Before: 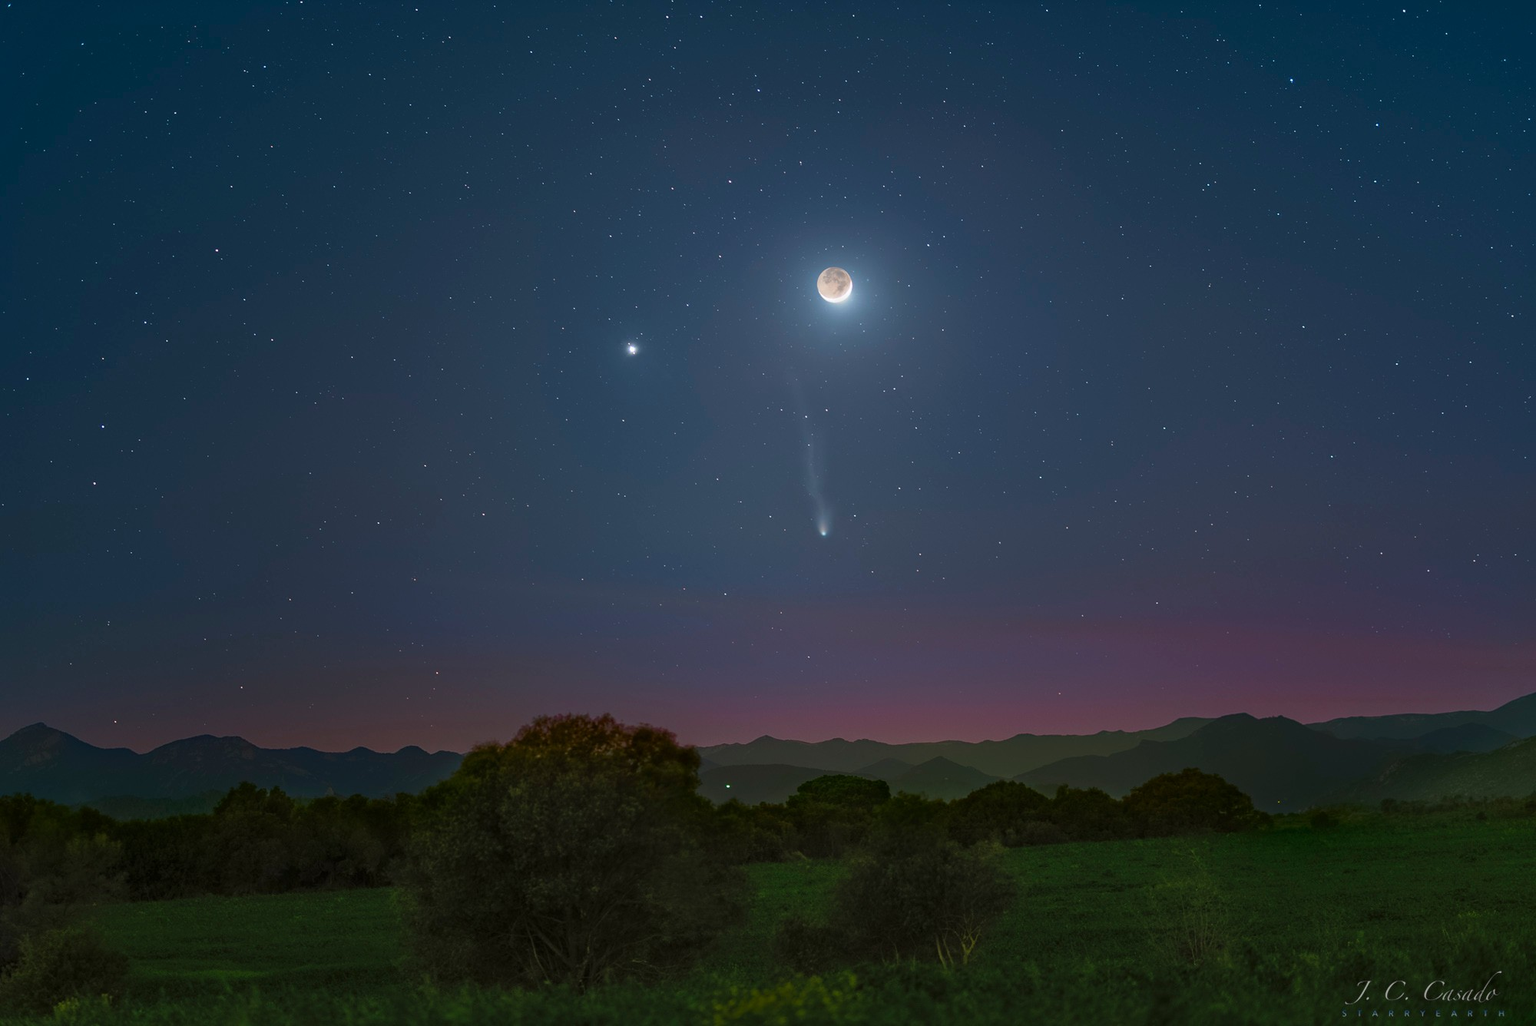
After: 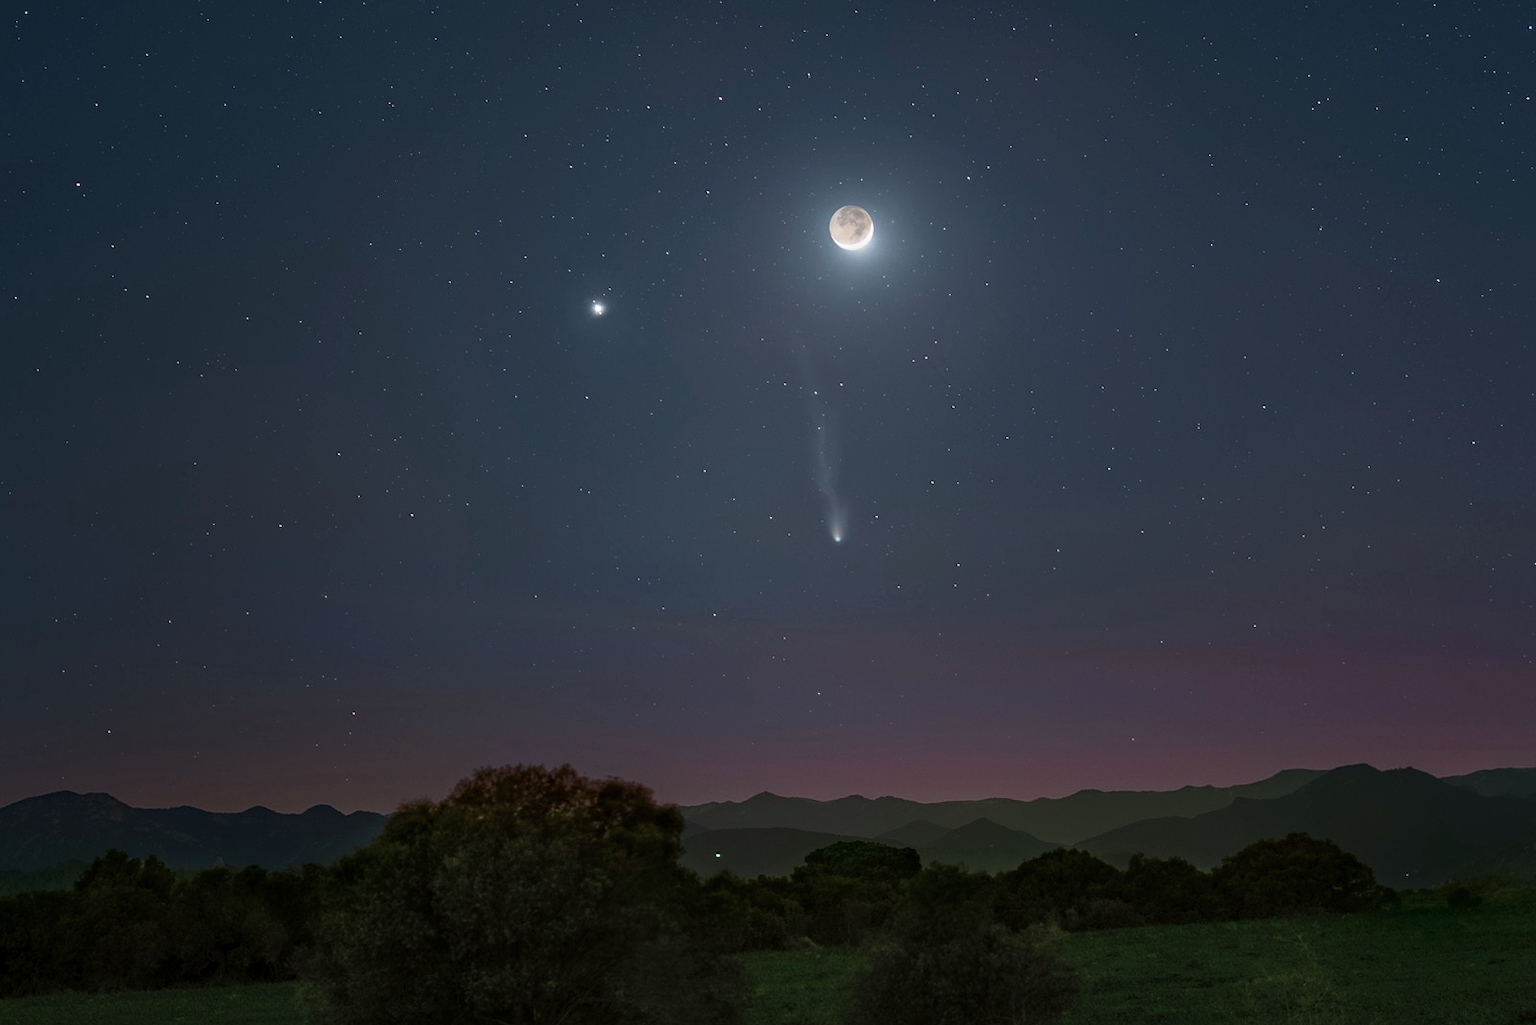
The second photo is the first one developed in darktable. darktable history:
crop and rotate: left 10.071%, top 10.071%, right 10.02%, bottom 10.02%
color balance: mode lift, gamma, gain (sRGB), lift [0.97, 1, 1, 1], gamma [1.03, 1, 1, 1]
contrast brightness saturation: contrast 0.1, saturation -0.36
